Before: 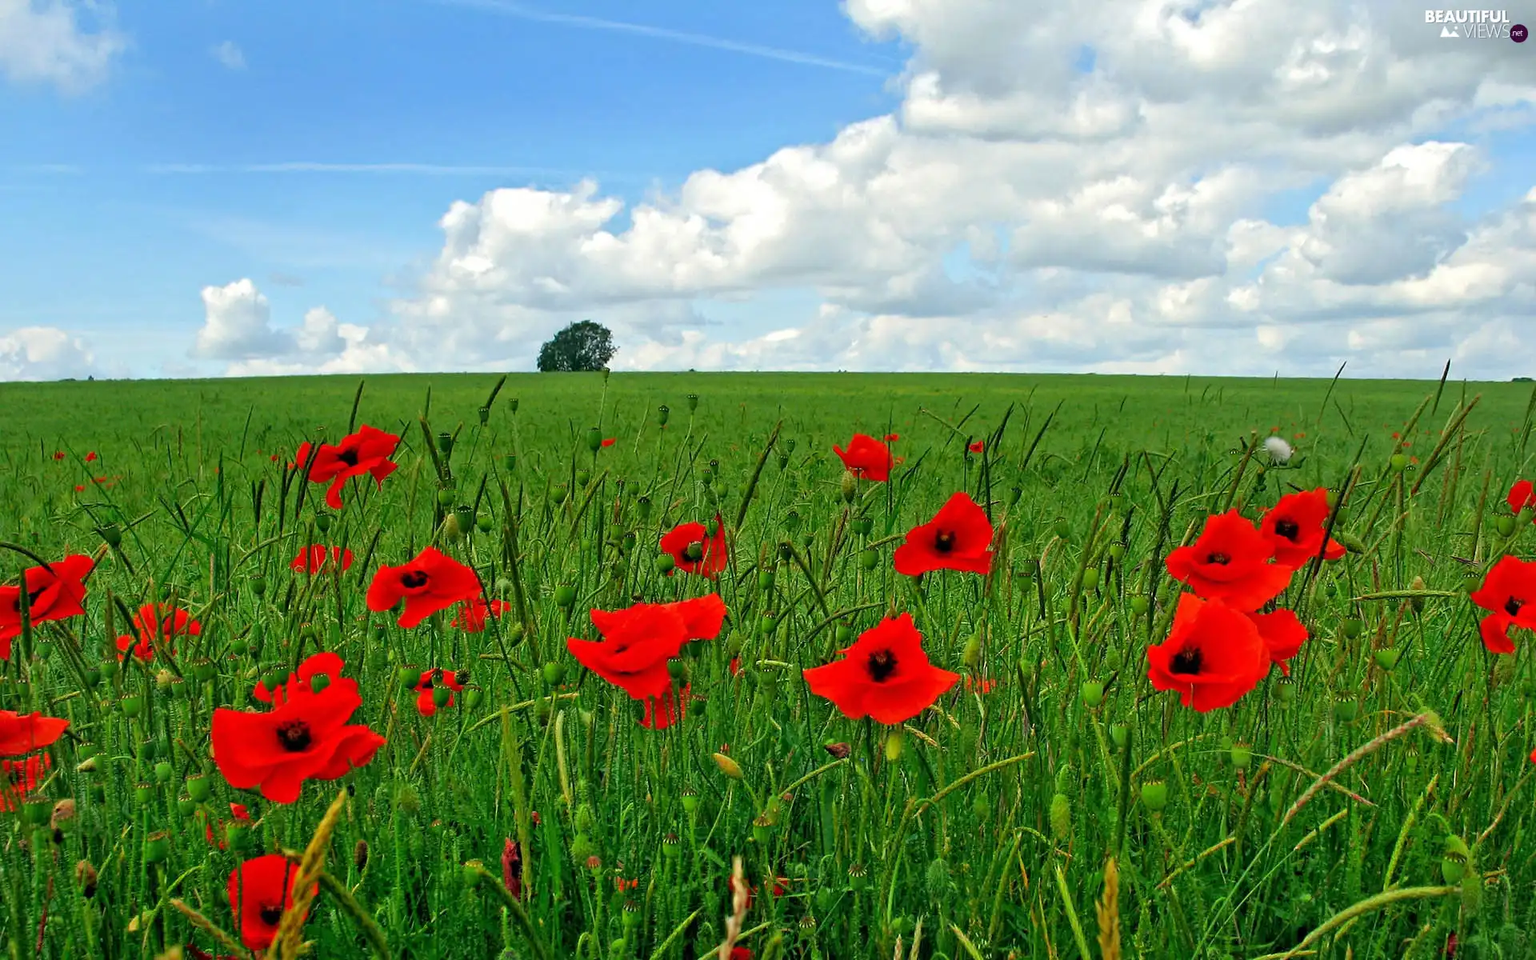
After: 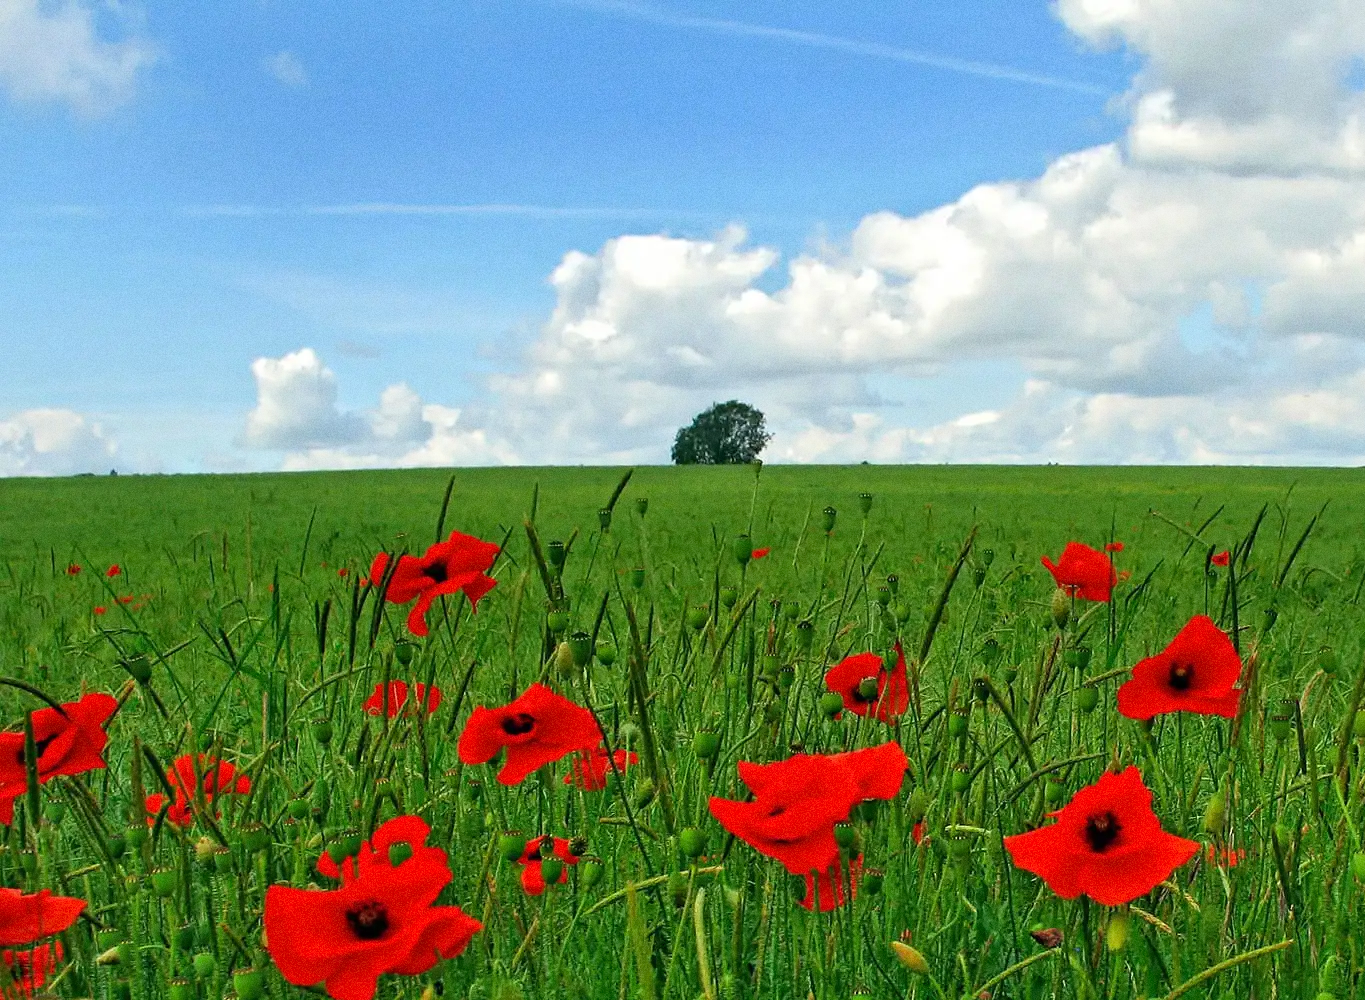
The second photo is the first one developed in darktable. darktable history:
crop: right 28.885%, bottom 16.626%
grain: on, module defaults
